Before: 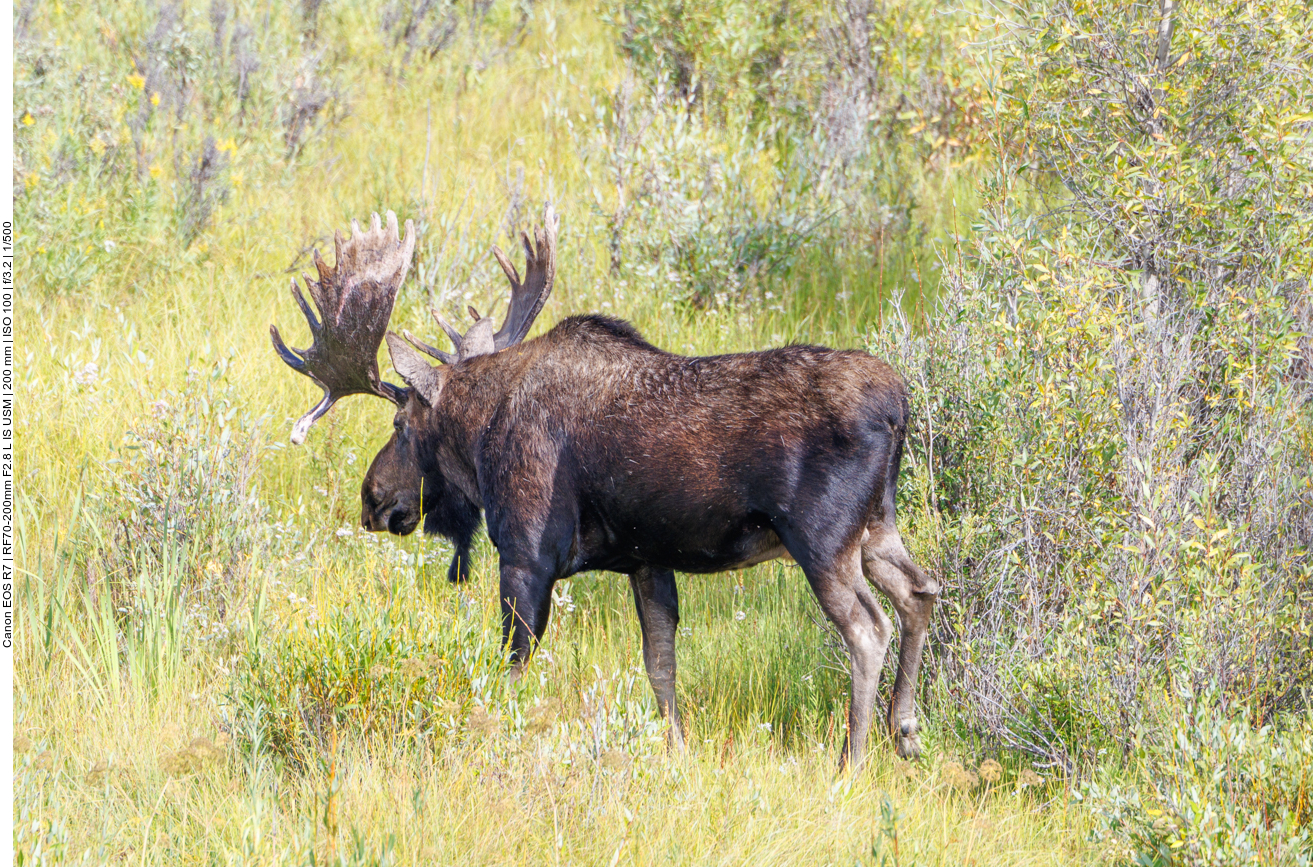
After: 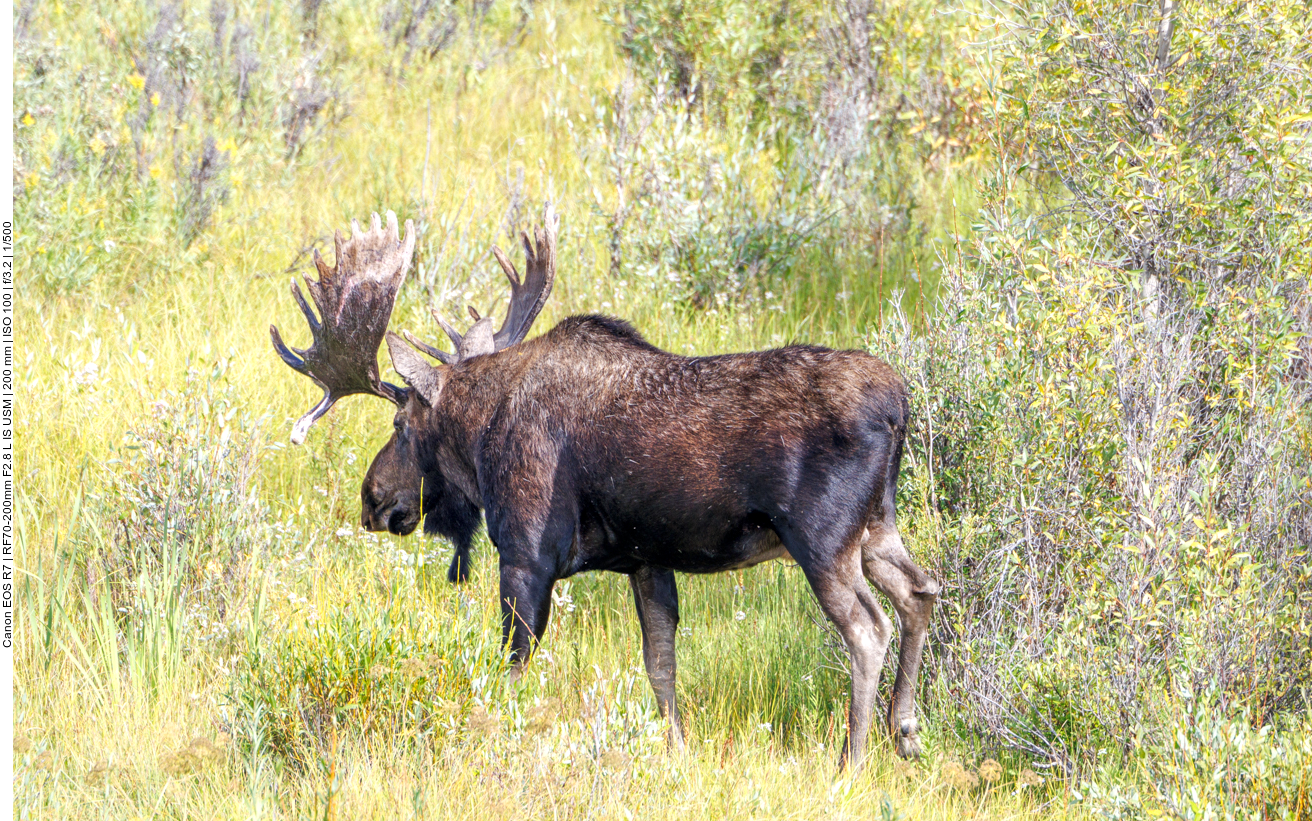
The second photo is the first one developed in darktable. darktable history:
crop and rotate: top 0.014%, bottom 5.177%
exposure: exposure 0.171 EV, compensate highlight preservation false
local contrast: highlights 105%, shadows 100%, detail 119%, midtone range 0.2
